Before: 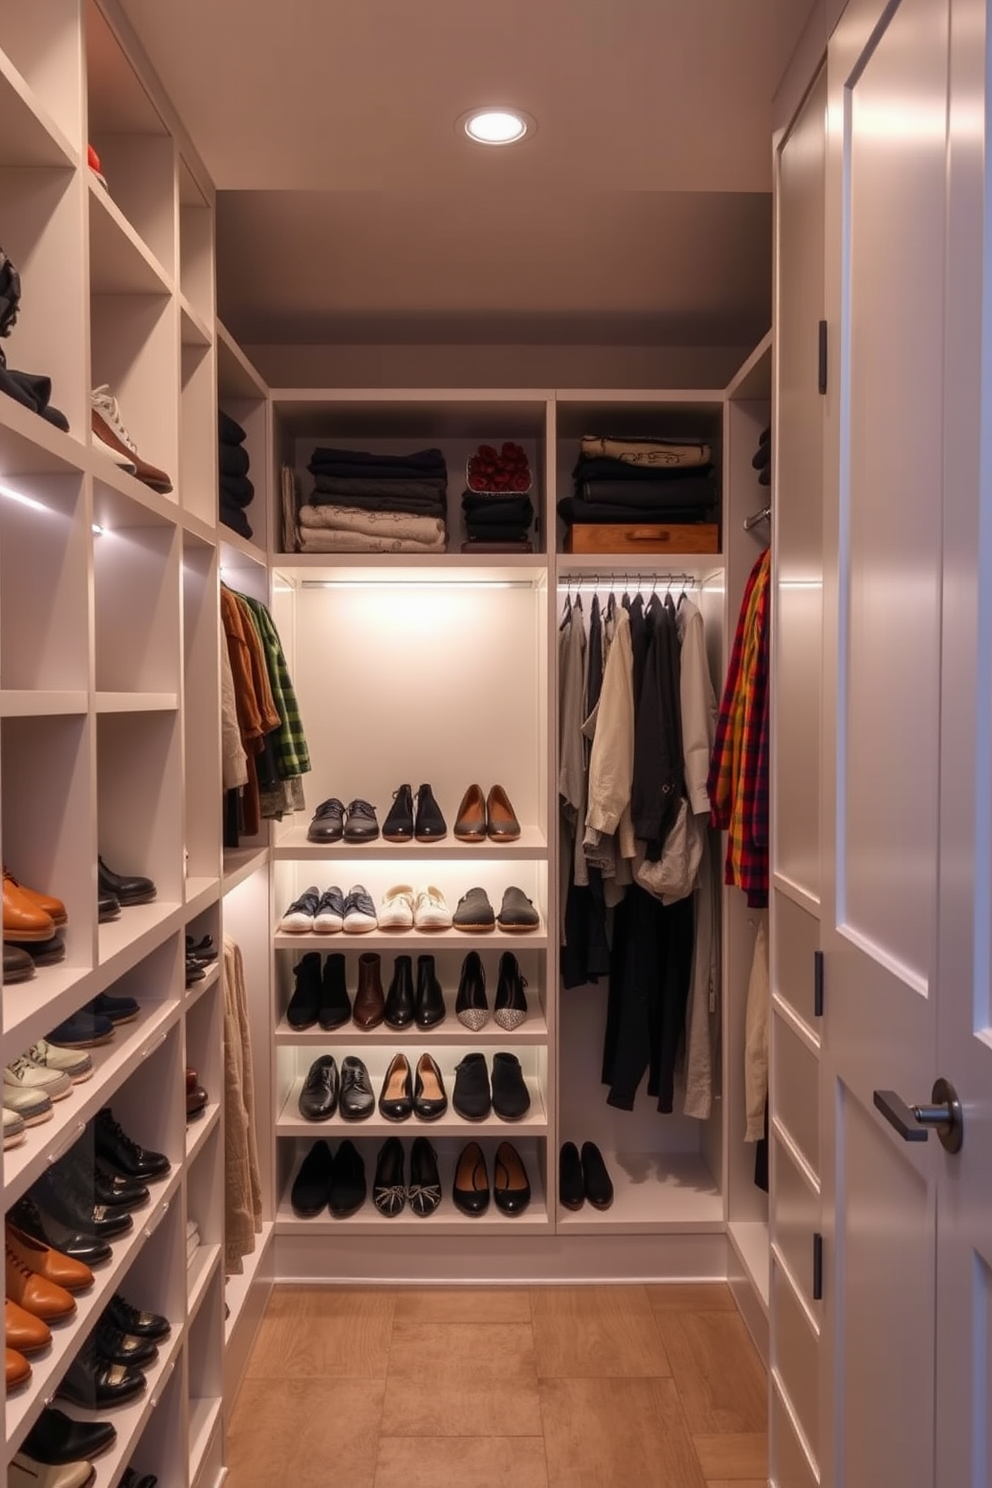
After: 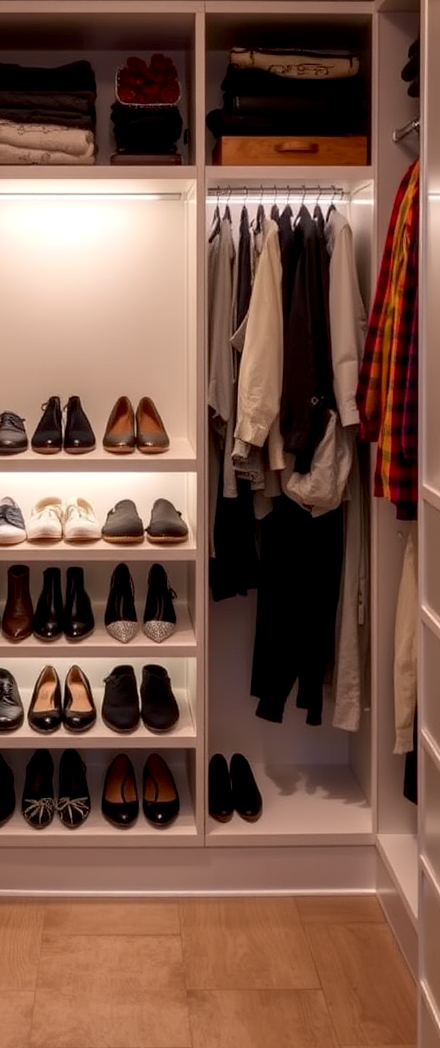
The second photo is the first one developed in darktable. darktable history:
crop: left 35.44%, top 26.125%, right 20.167%, bottom 3.421%
exposure: black level correction 0.007, exposure 0.088 EV, compensate highlight preservation false
